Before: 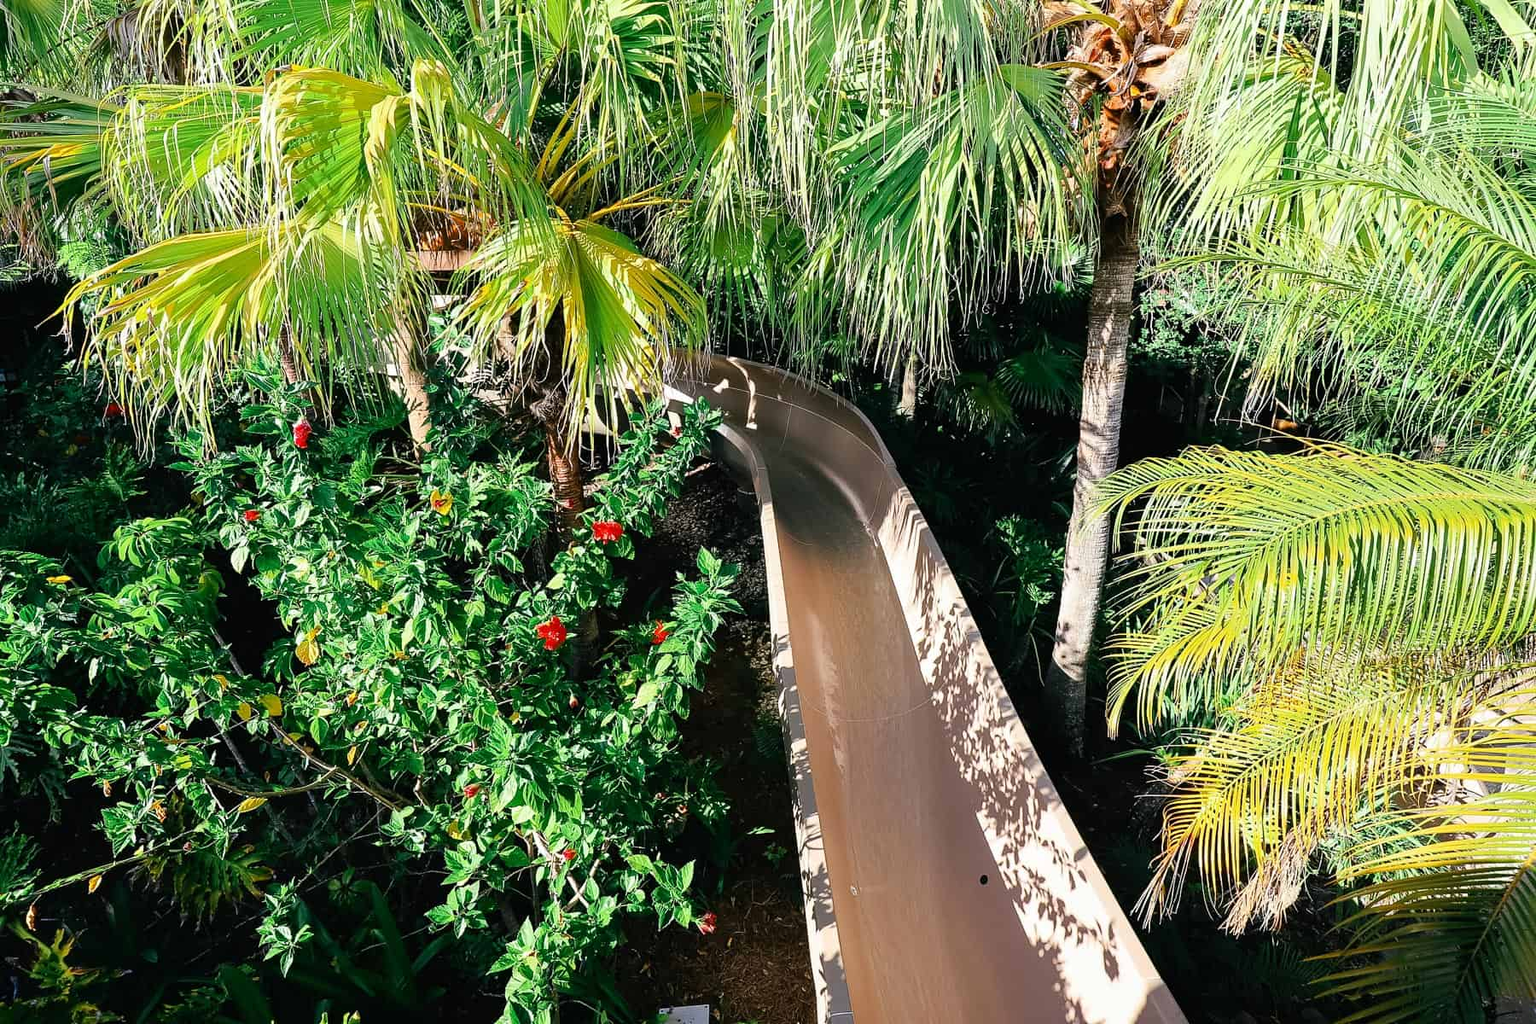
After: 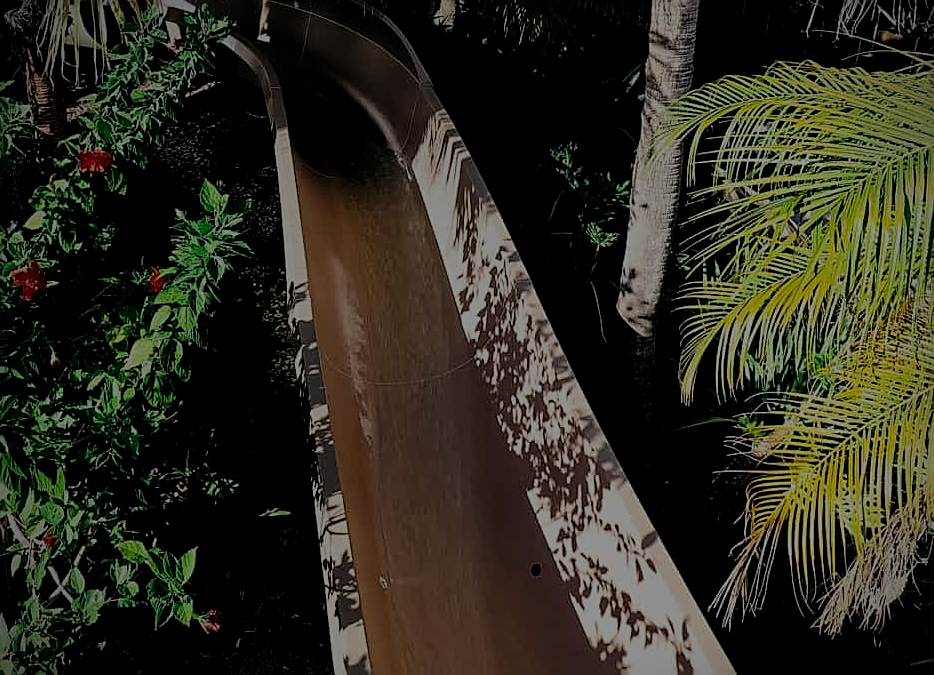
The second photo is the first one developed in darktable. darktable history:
exposure: exposure -2.41 EV, compensate exposure bias true, compensate highlight preservation false
sharpen: radius 2.165, amount 0.377, threshold 0.243
tone equalizer: -8 EV -0.742 EV, -7 EV -0.679 EV, -6 EV -0.582 EV, -5 EV -0.398 EV, -3 EV 0.37 EV, -2 EV 0.6 EV, -1 EV 0.697 EV, +0 EV 0.761 EV, smoothing diameter 24.98%, edges refinement/feathering 13.07, preserve details guided filter
local contrast: mode bilateral grid, contrast 21, coarseness 50, detail 141%, midtone range 0.2
vignetting: fall-off start 89.2%, fall-off radius 43.25%, width/height ratio 1.16
crop: left 34.282%, top 38.45%, right 13.779%, bottom 5.223%
contrast brightness saturation: contrast 0.1, brightness 0.038, saturation 0.086
filmic rgb: black relative exposure -7.65 EV, white relative exposure 4.56 EV, hardness 3.61, preserve chrominance no, color science v5 (2021)
